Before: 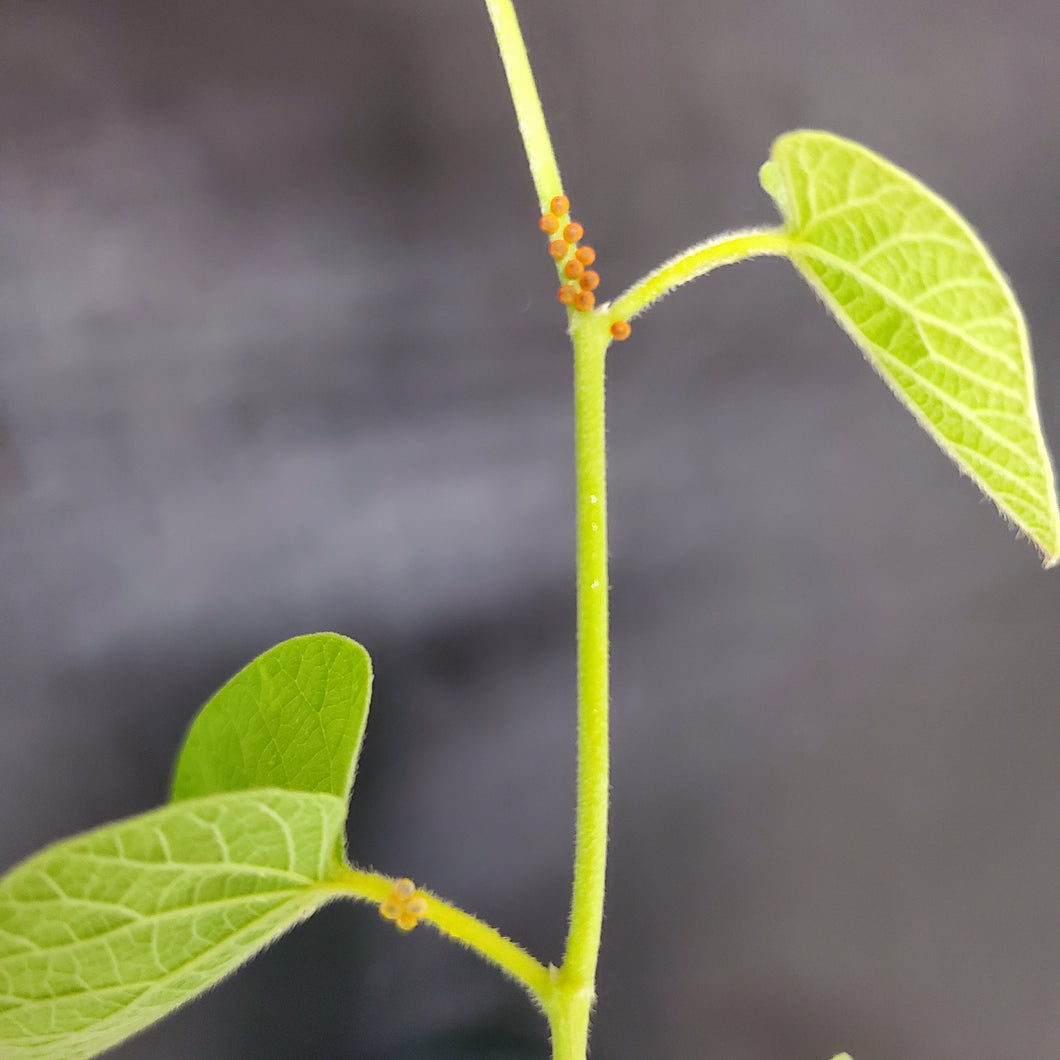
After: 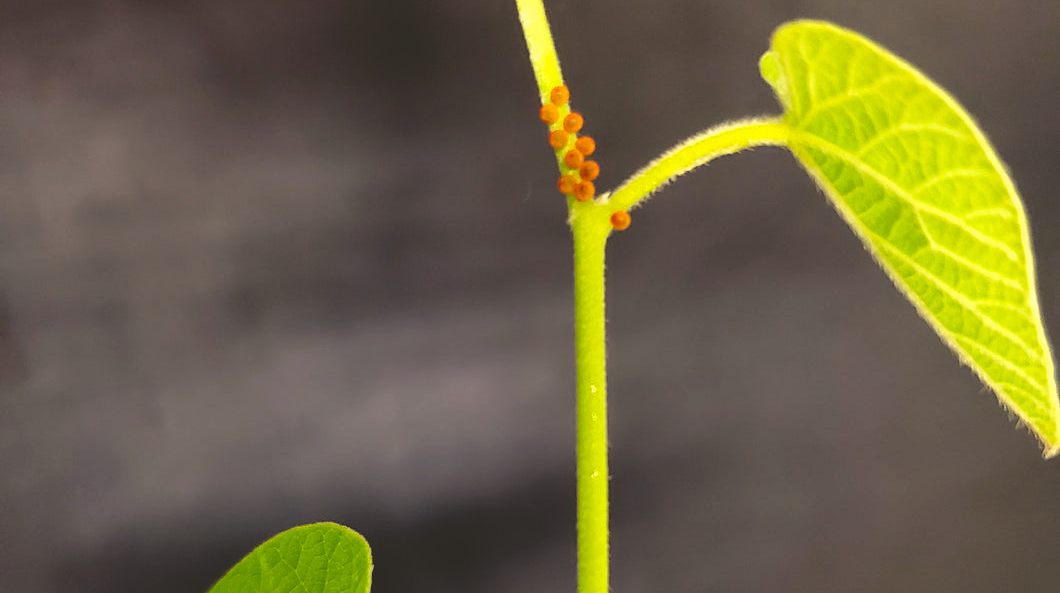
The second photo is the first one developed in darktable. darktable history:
base curve: curves: ch0 [(0, 0.02) (0.083, 0.036) (1, 1)], preserve colors none
color correction: highlights a* 2.52, highlights b* 22.55
crop and rotate: top 10.414%, bottom 33.597%
